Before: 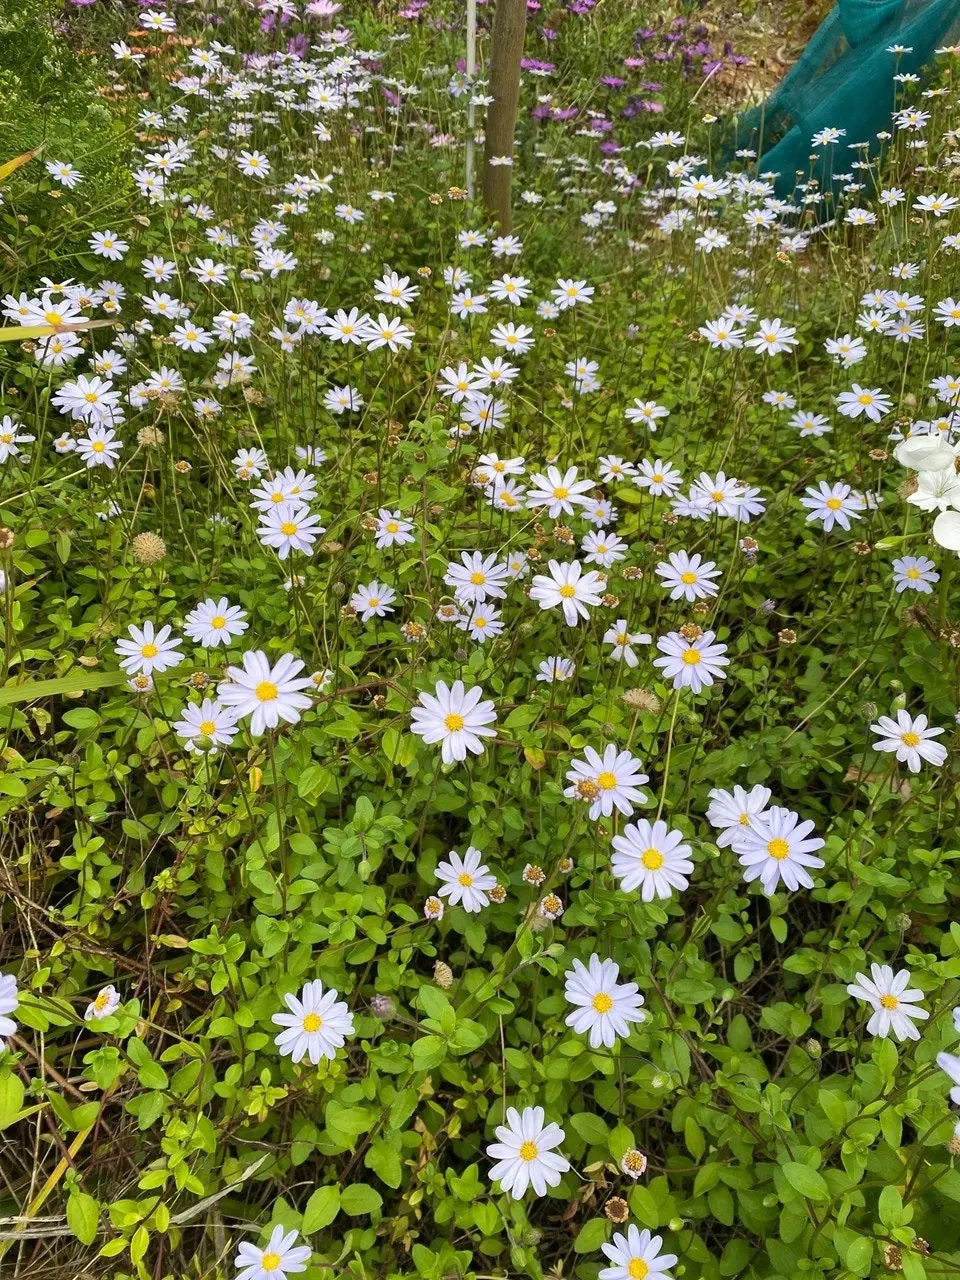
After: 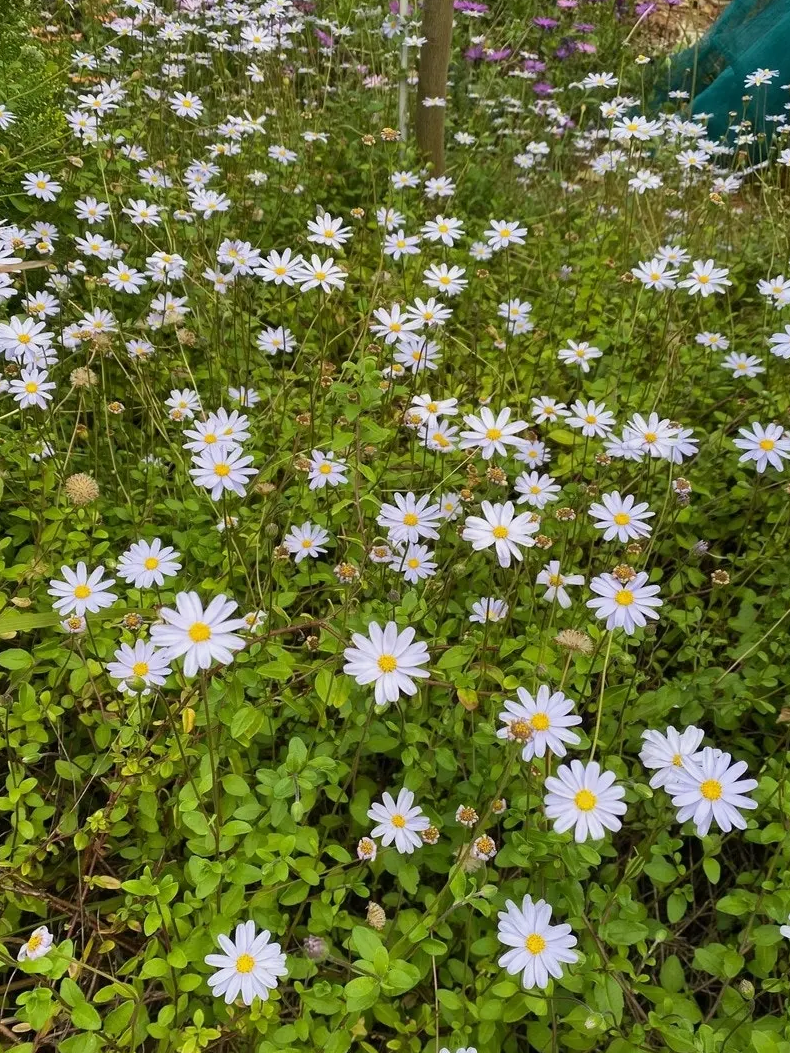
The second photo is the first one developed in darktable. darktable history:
crop and rotate: left 7.033%, top 4.639%, right 10.623%, bottom 13.059%
exposure: exposure -0.144 EV, compensate exposure bias true, compensate highlight preservation false
